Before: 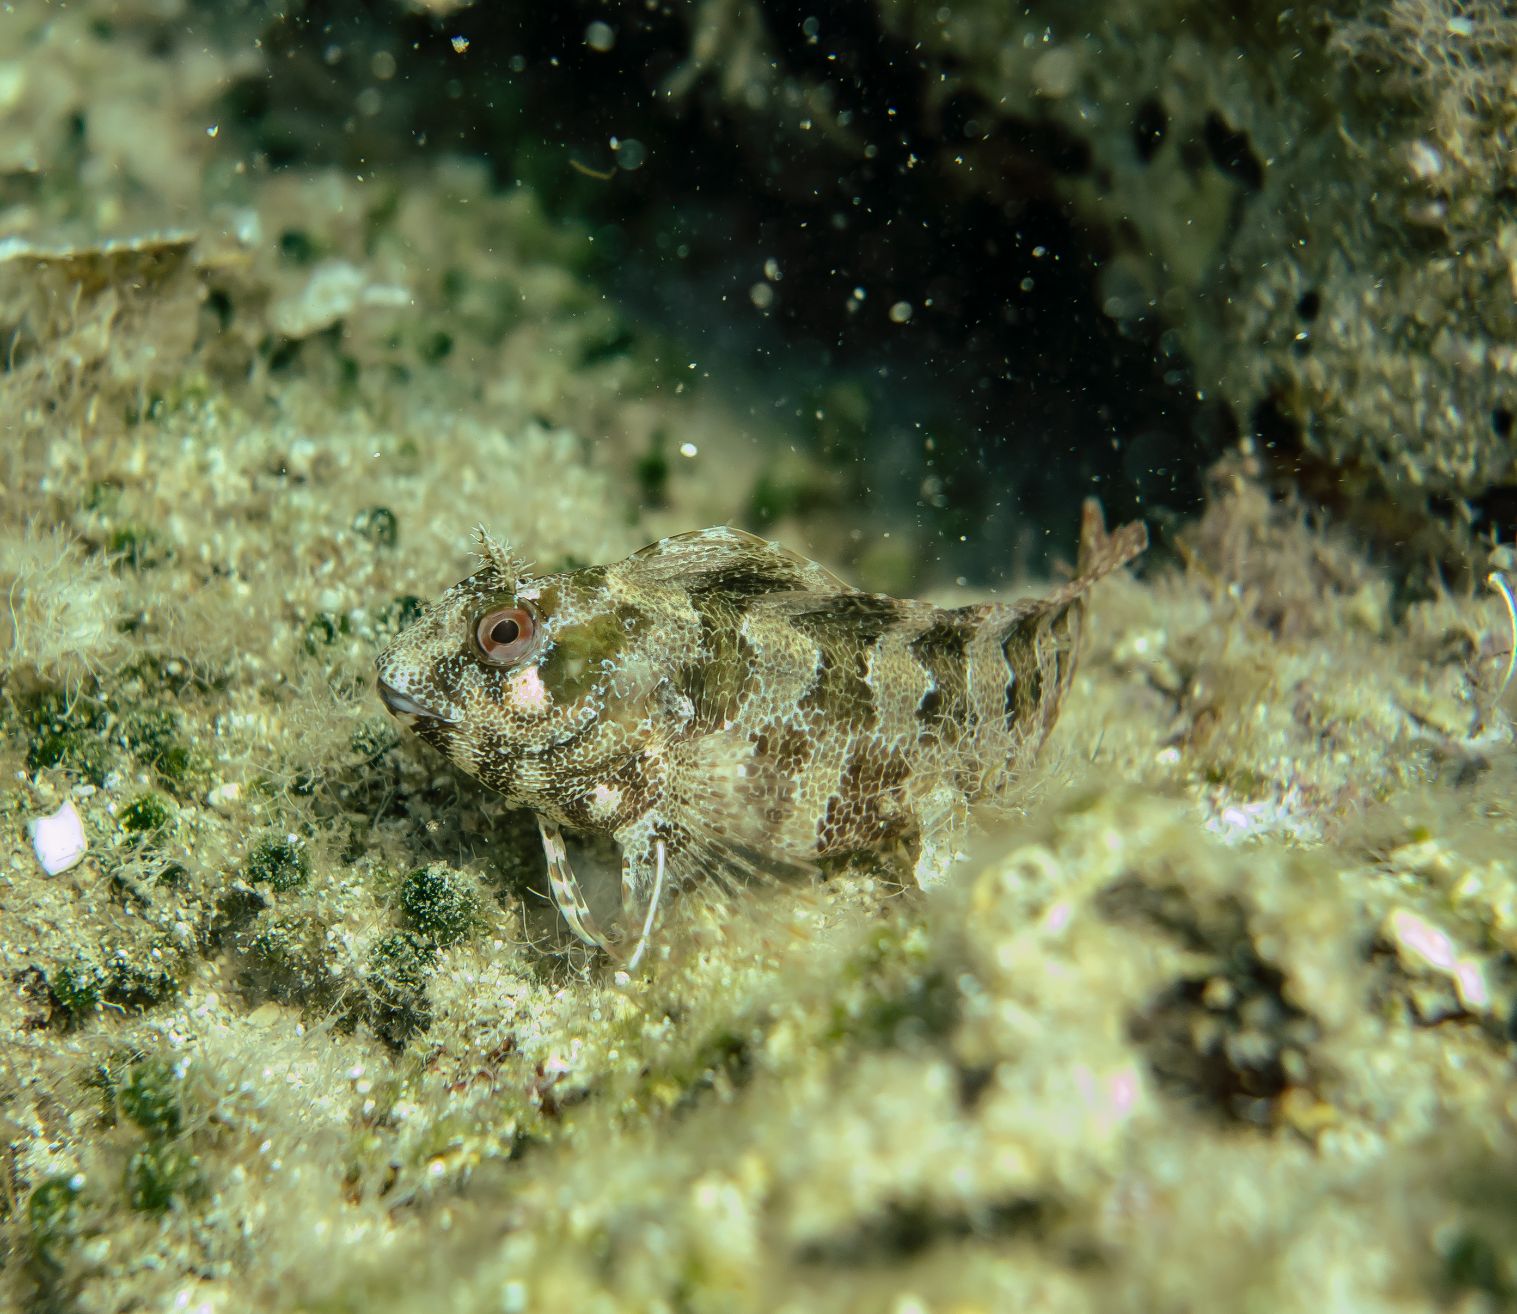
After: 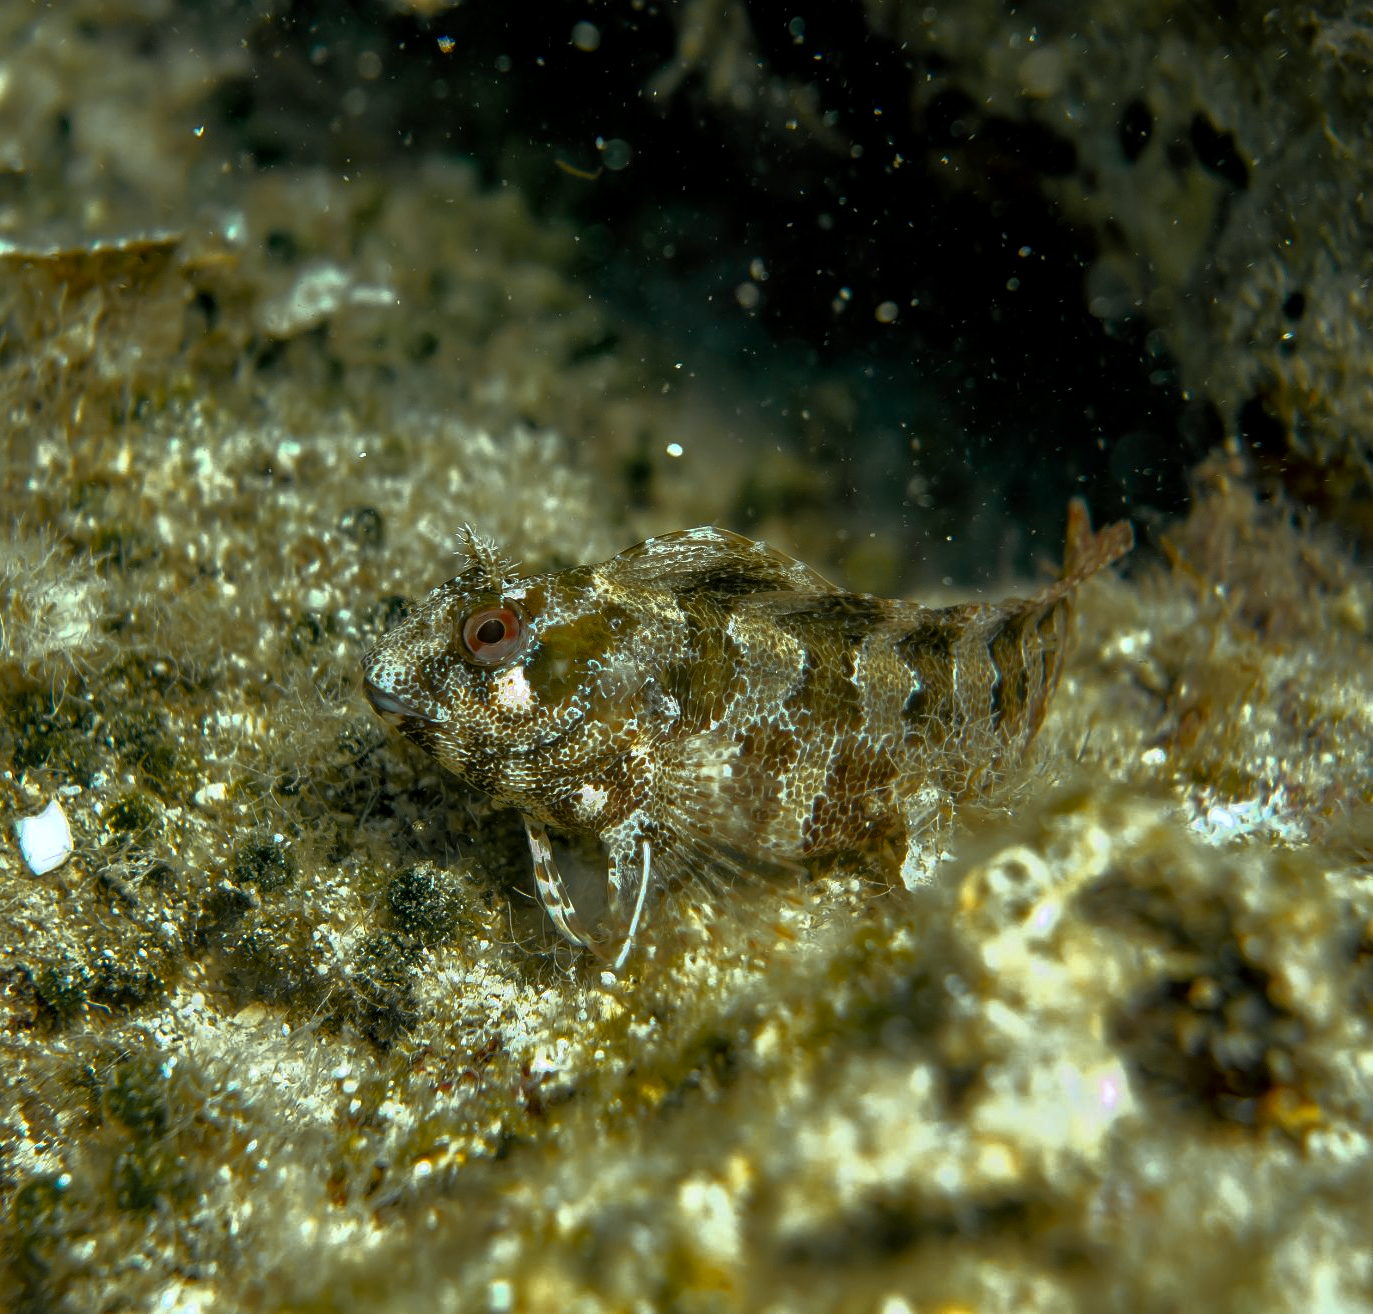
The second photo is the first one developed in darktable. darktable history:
base curve: curves: ch0 [(0, 0) (0.564, 0.291) (0.802, 0.731) (1, 1)]
local contrast: highlights 103%, shadows 102%, detail 119%, midtone range 0.2
crop and rotate: left 0.953%, right 8.519%
exposure: exposure 0.203 EV, compensate exposure bias true, compensate highlight preservation false
color balance rgb: highlights gain › chroma 4.061%, highlights gain › hue 202.29°, shadows fall-off 298.516%, white fulcrum 1.99 EV, highlights fall-off 299.078%, perceptual saturation grading › global saturation 31.246%, mask middle-gray fulcrum 99.478%, global vibrance 20%, contrast gray fulcrum 38.398%
color zones: curves: ch1 [(0.263, 0.53) (0.376, 0.287) (0.487, 0.512) (0.748, 0.547) (1, 0.513)]; ch2 [(0.262, 0.45) (0.751, 0.477)]
